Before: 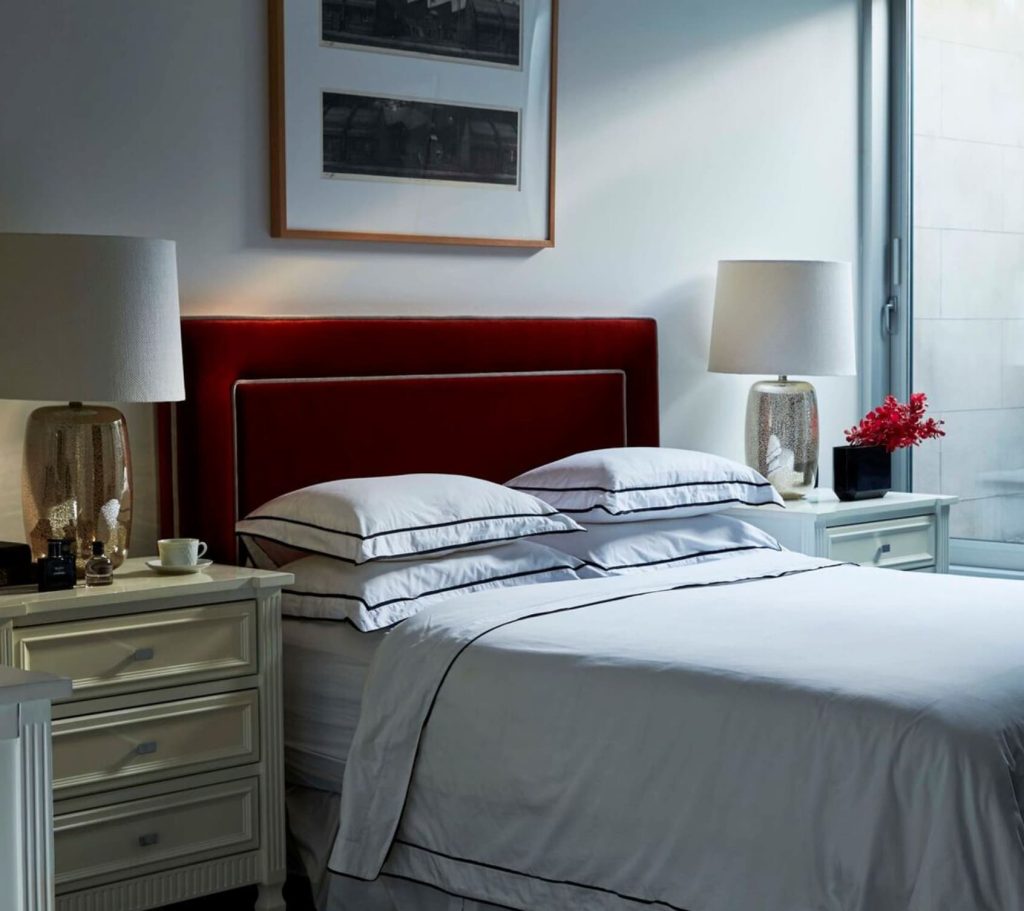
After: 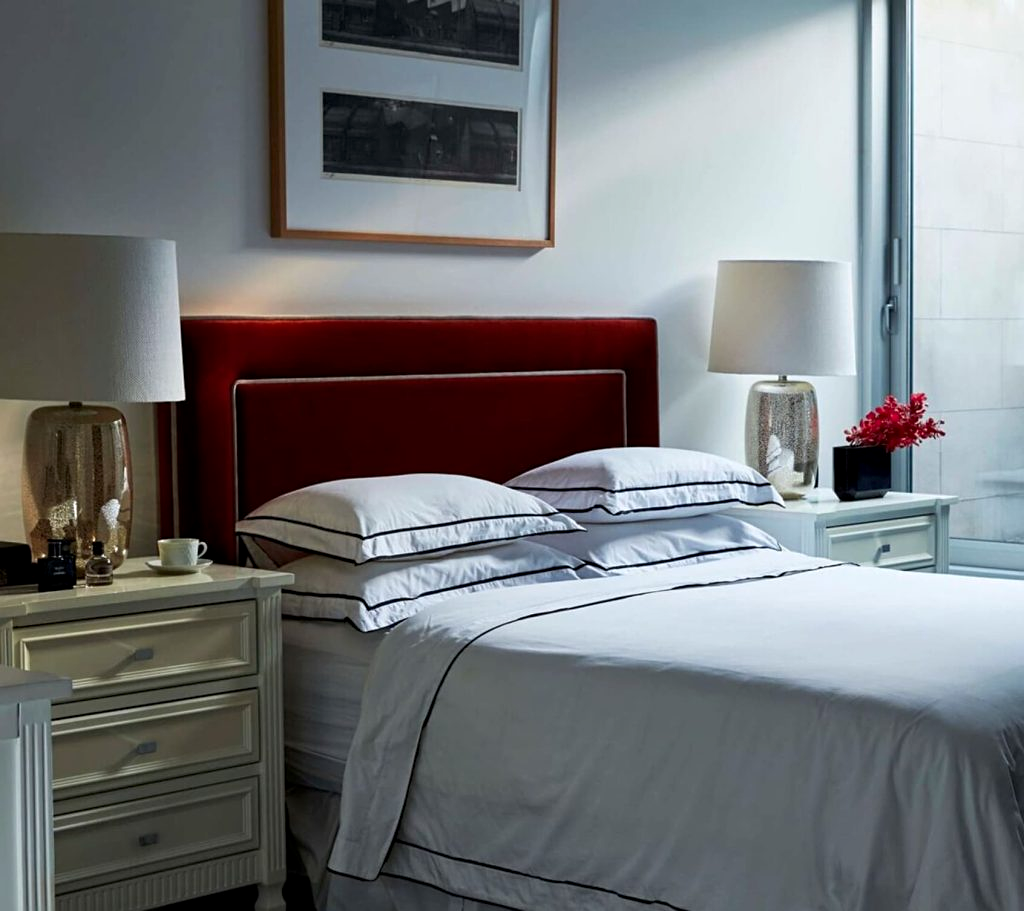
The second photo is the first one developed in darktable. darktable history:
sharpen: amount 0.2
contrast equalizer: octaves 7, y [[0.6 ×6], [0.55 ×6], [0 ×6], [0 ×6], [0 ×6]], mix 0.15
